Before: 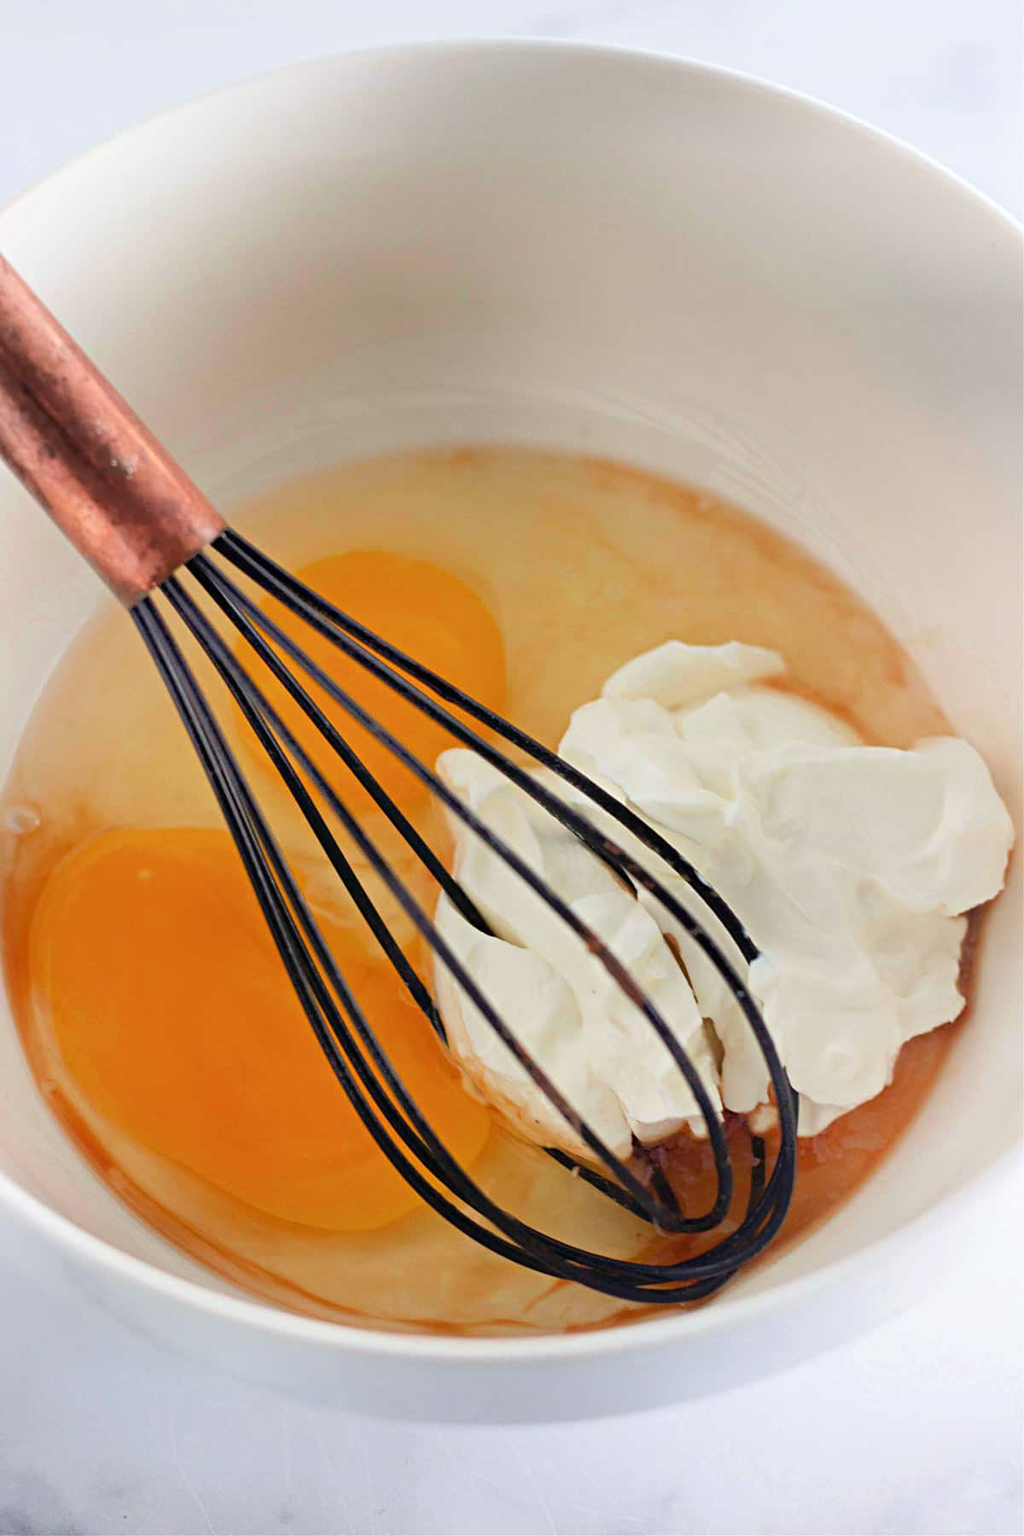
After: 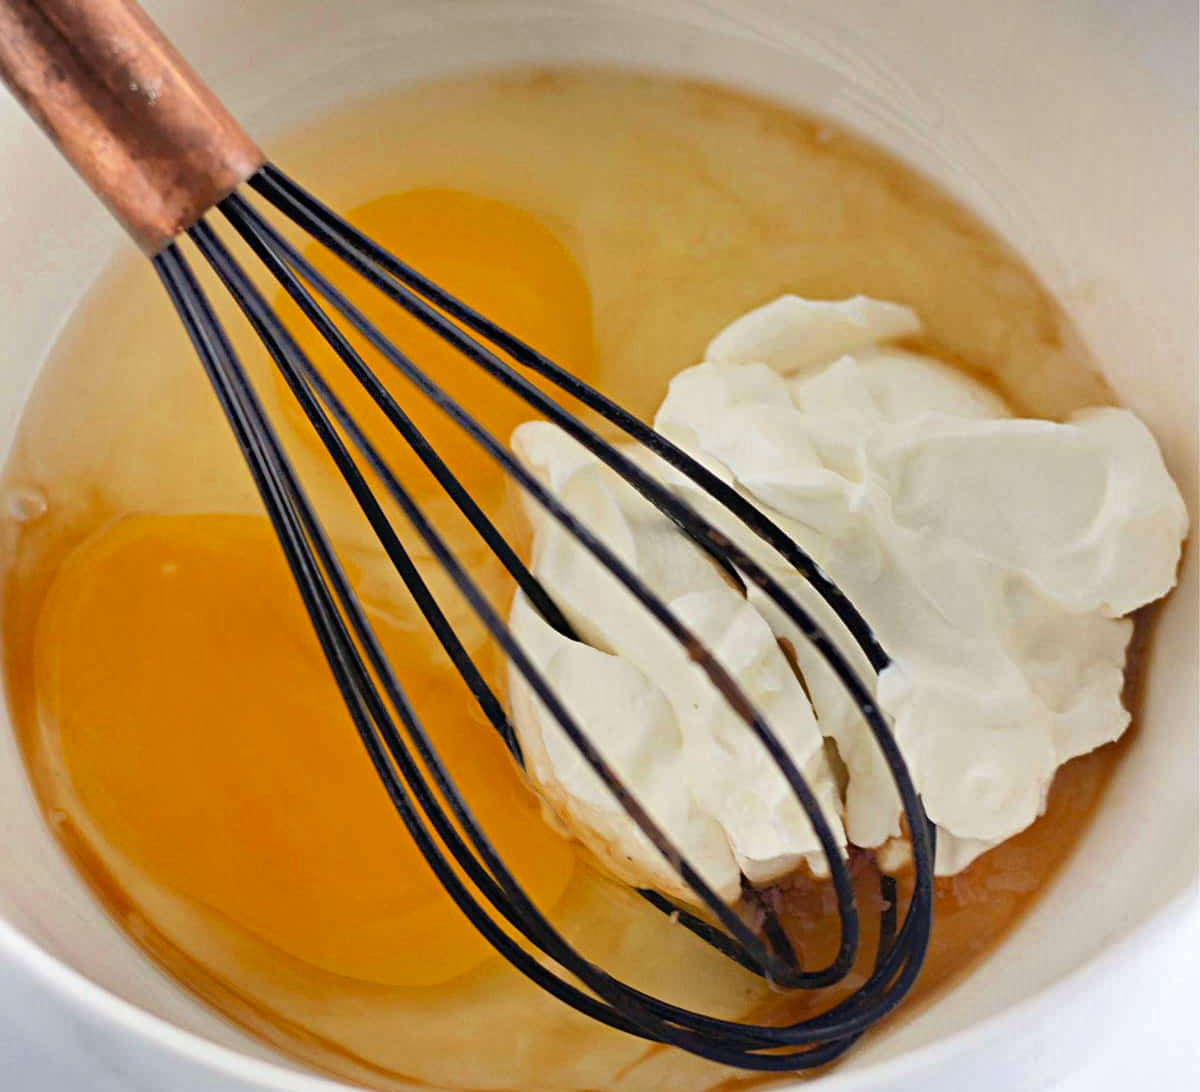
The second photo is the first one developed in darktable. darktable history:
color contrast: green-magenta contrast 0.8, blue-yellow contrast 1.1, unbound 0
crop and rotate: top 25.357%, bottom 13.942%
shadows and highlights: shadows 12, white point adjustment 1.2, soften with gaussian
